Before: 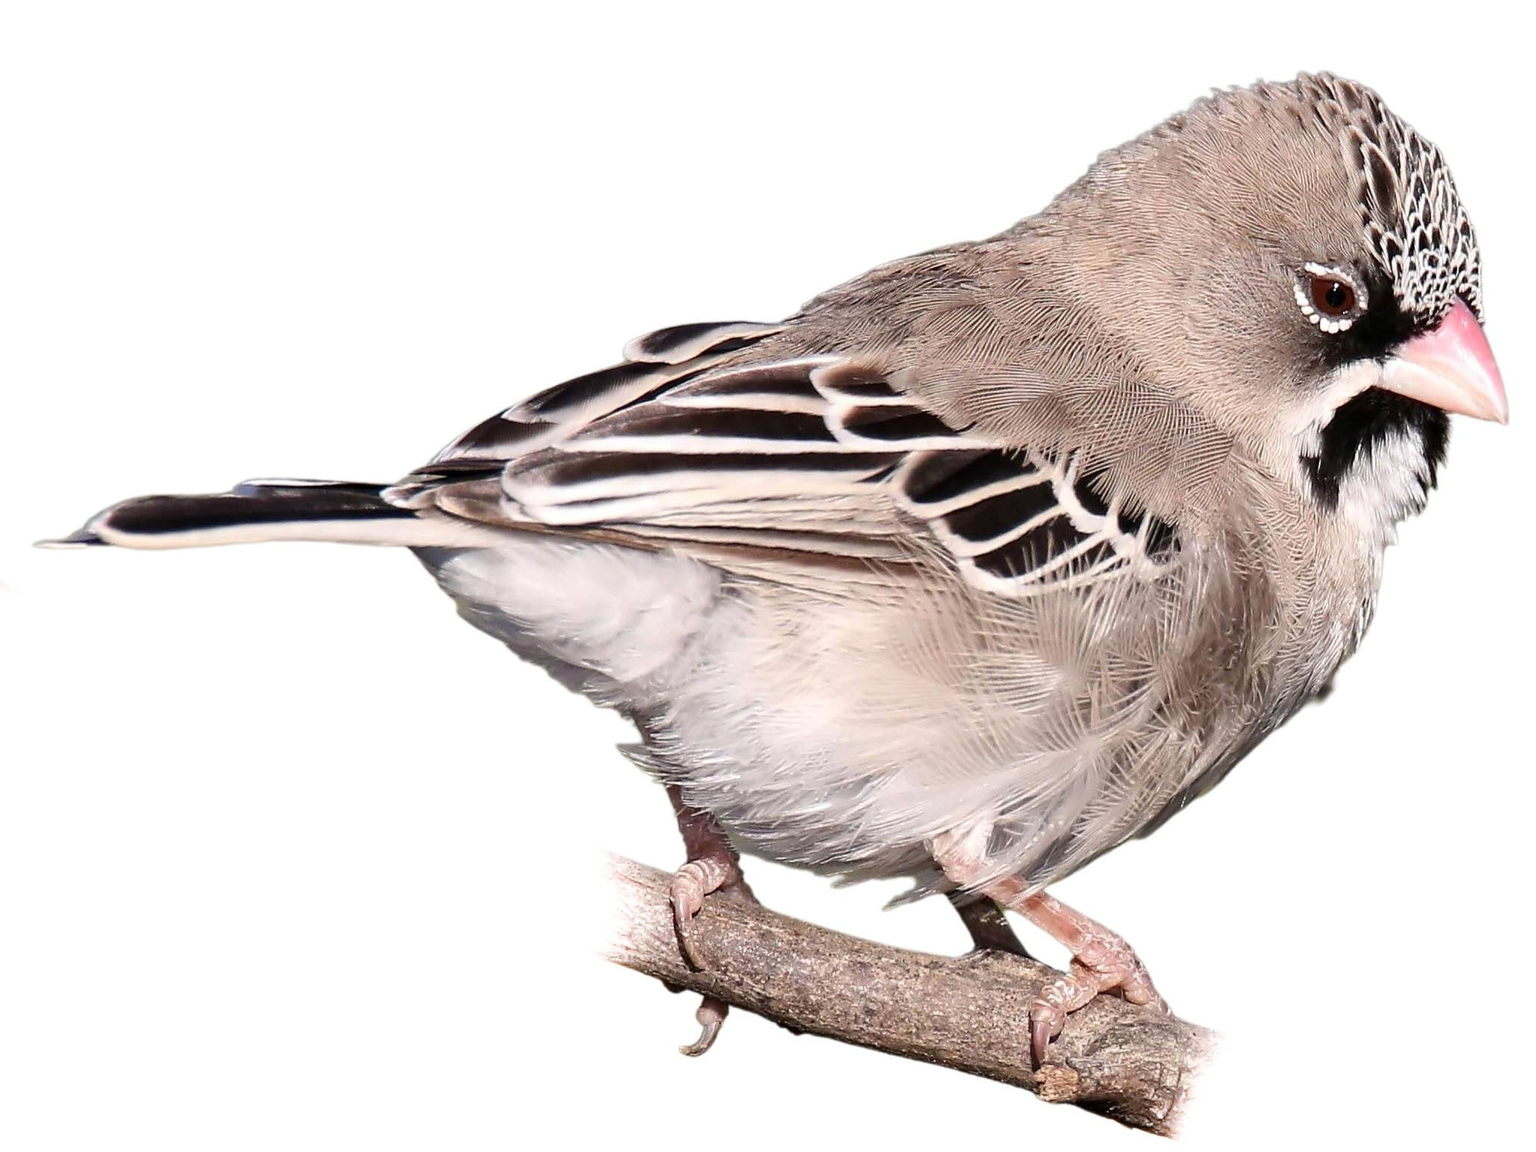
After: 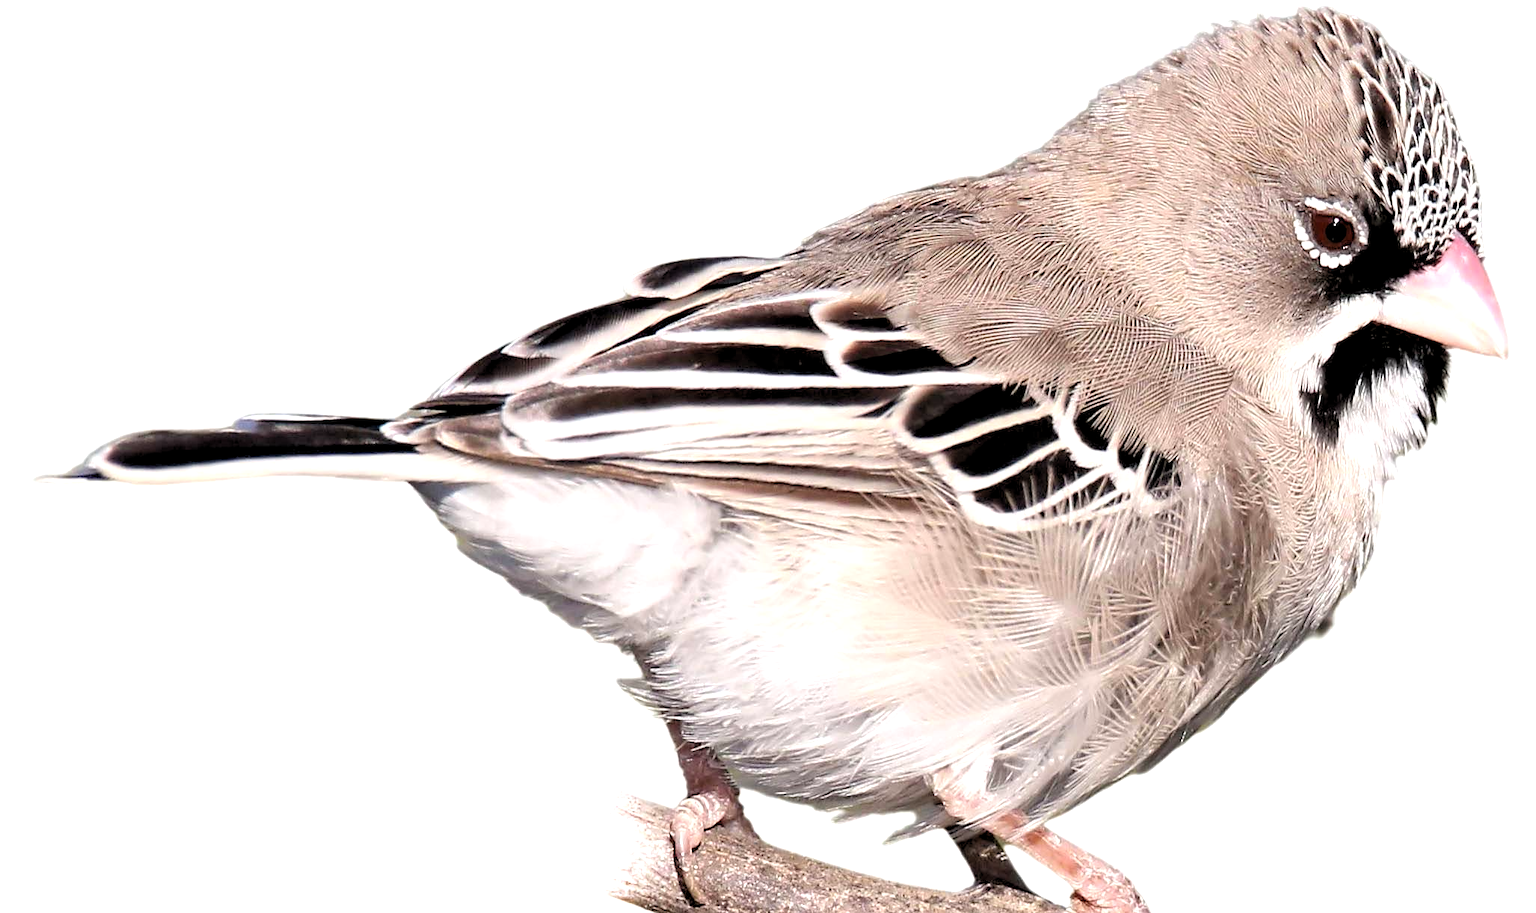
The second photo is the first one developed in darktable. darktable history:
crop and rotate: top 5.667%, bottom 14.937%
rgb levels: levels [[0.01, 0.419, 0.839], [0, 0.5, 1], [0, 0.5, 1]]
exposure: exposure 0.207 EV, compensate highlight preservation false
